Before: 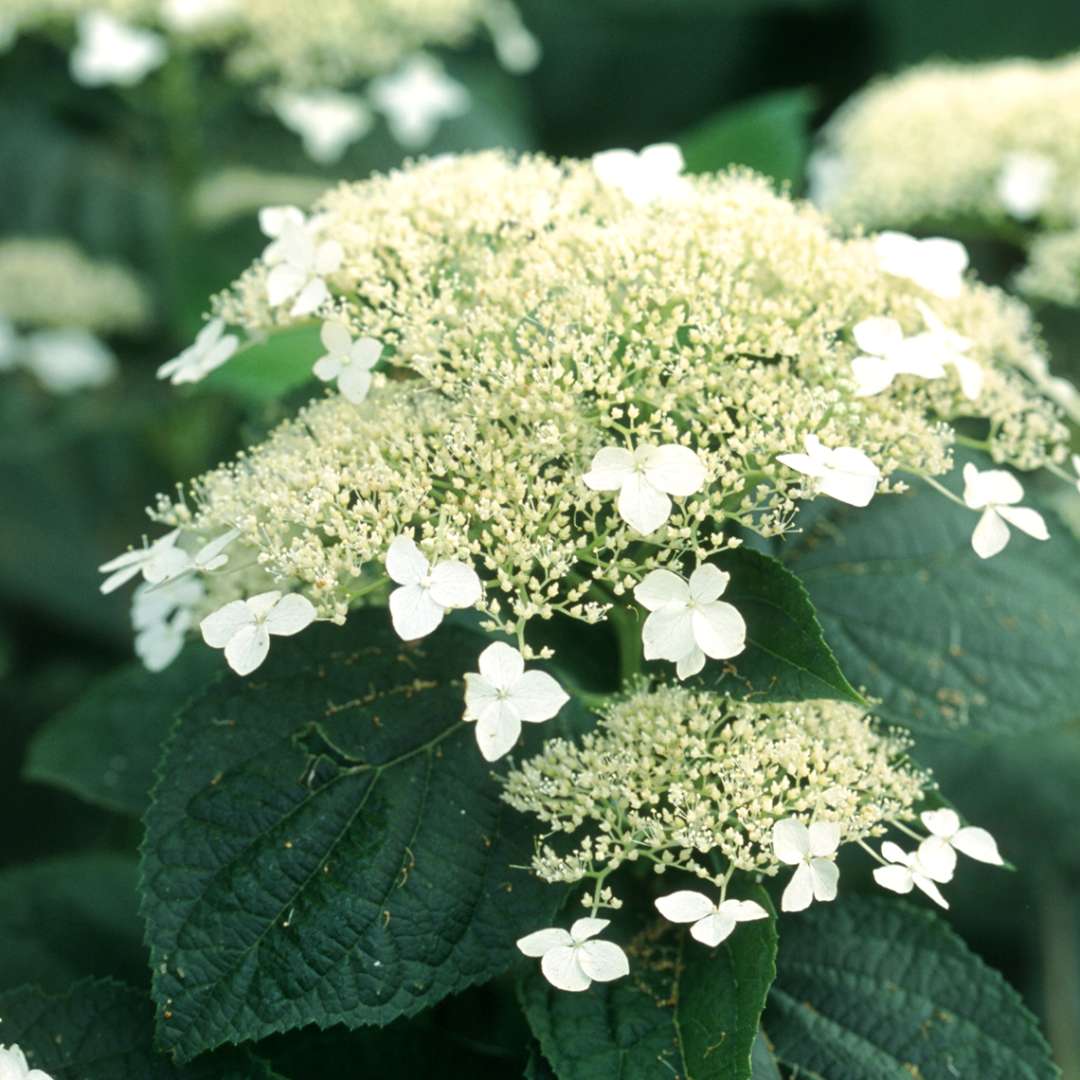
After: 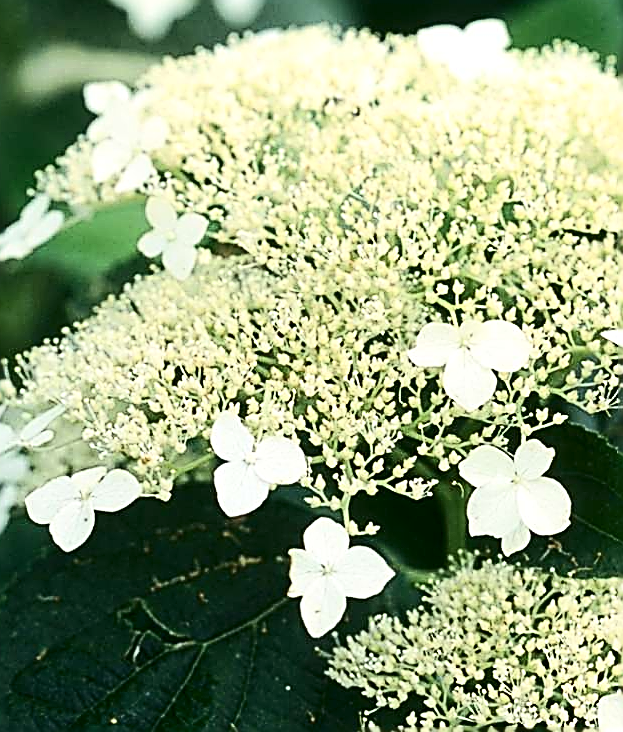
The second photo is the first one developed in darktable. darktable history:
crop: left 16.217%, top 11.488%, right 26.045%, bottom 20.599%
contrast brightness saturation: contrast 0.29
sharpen: amount 1.993
